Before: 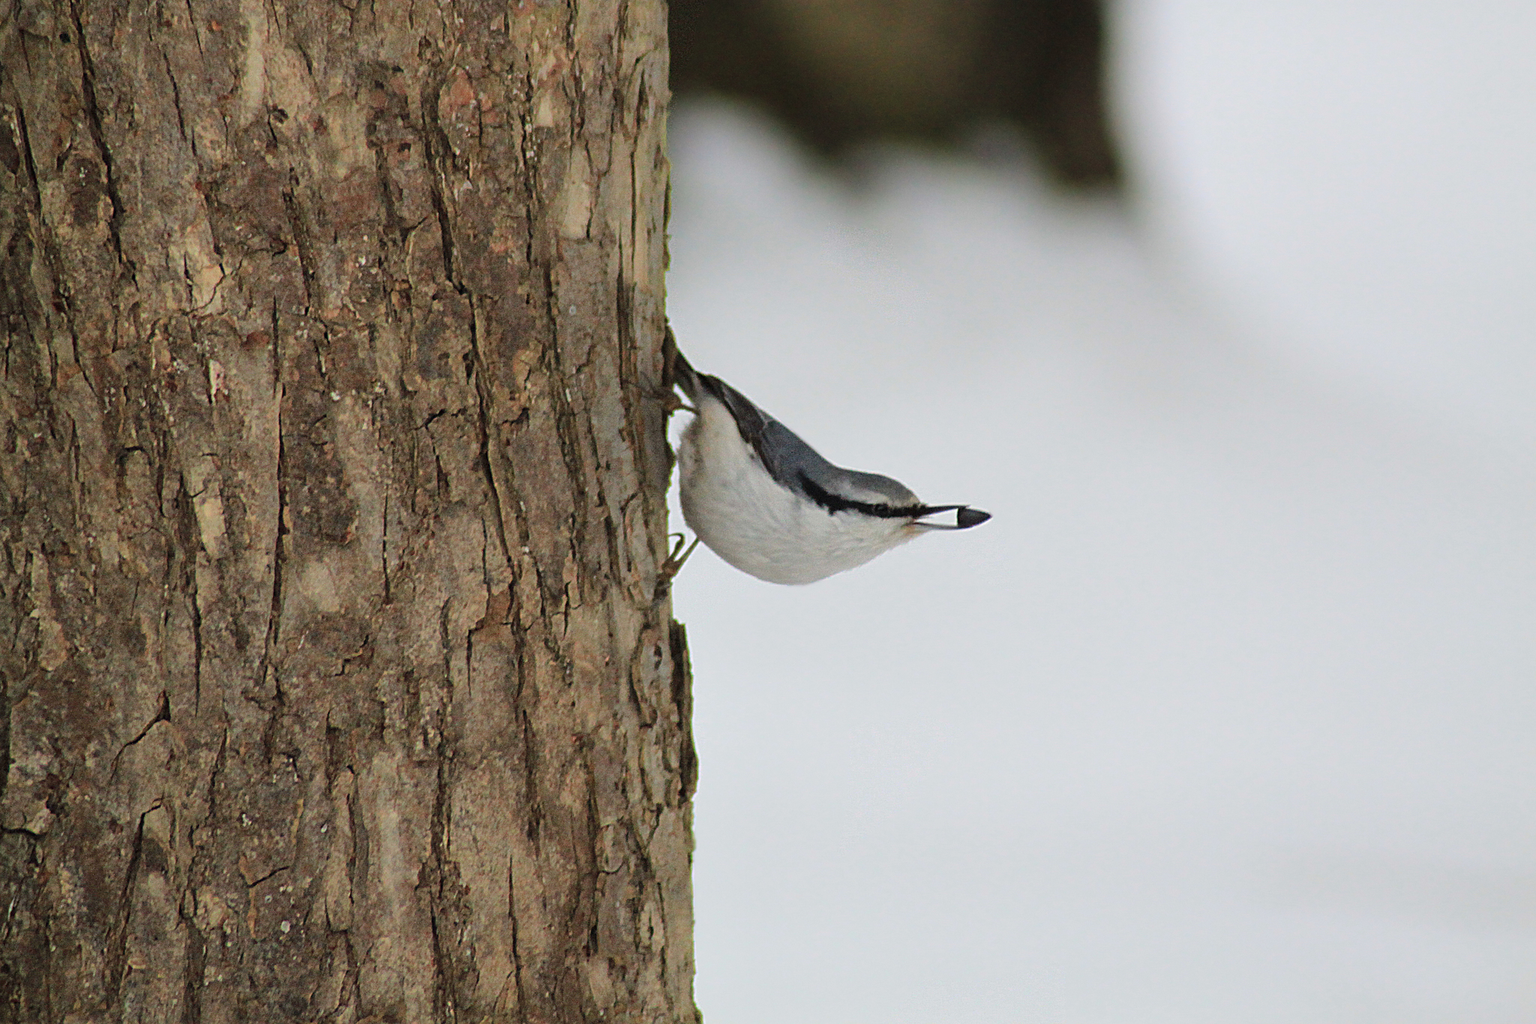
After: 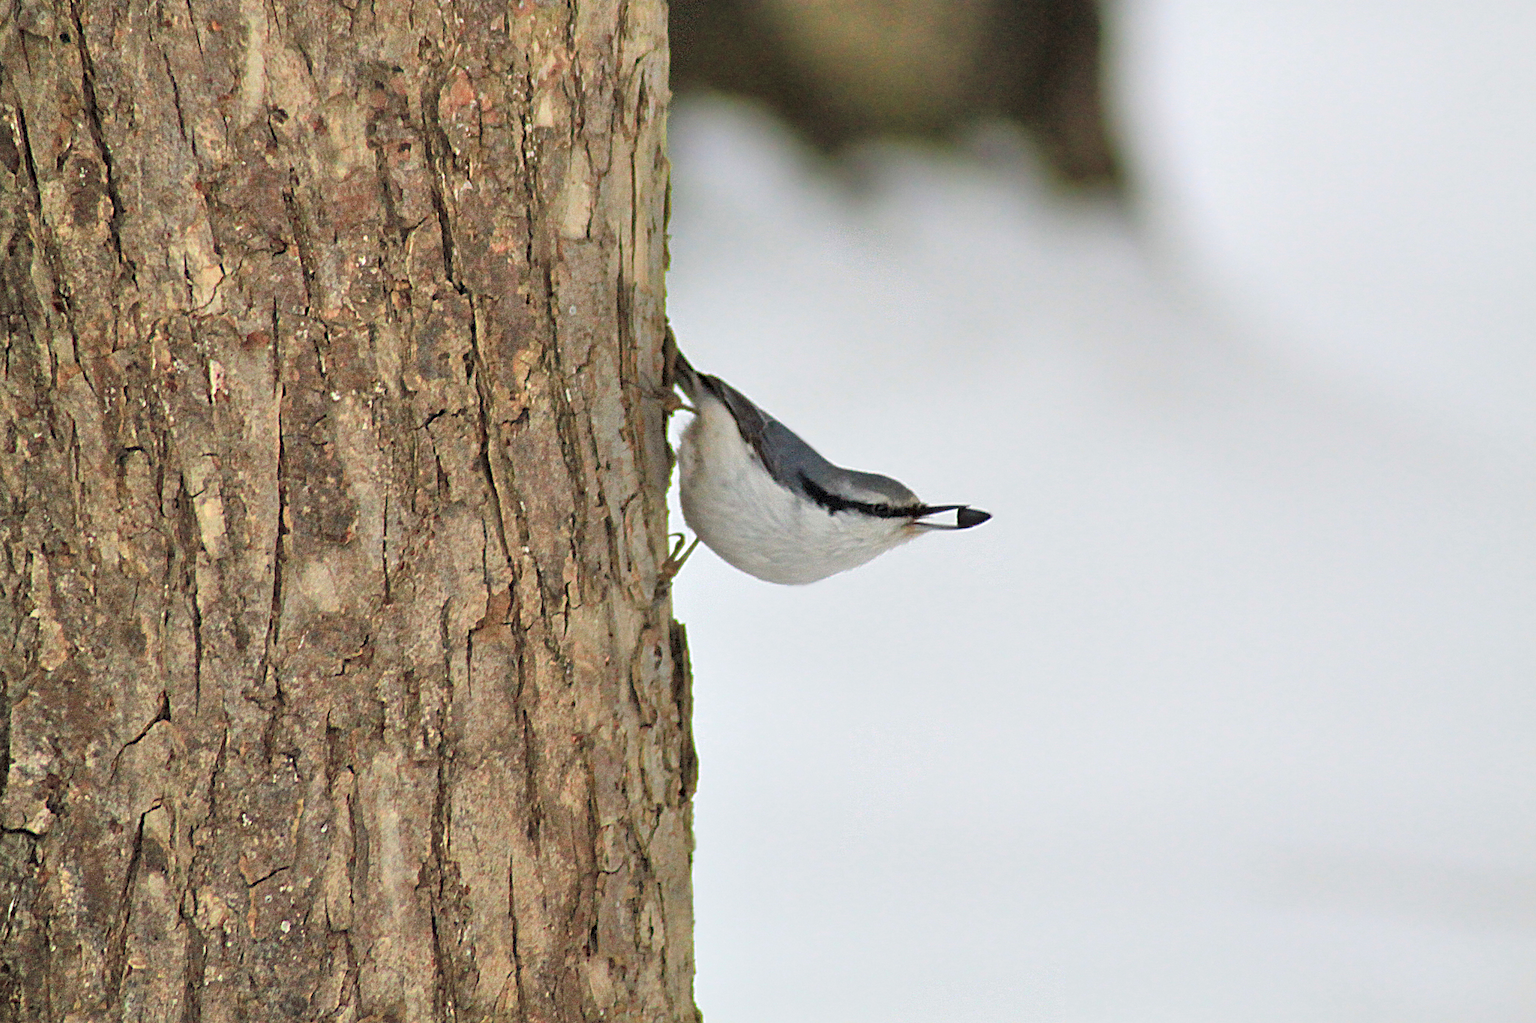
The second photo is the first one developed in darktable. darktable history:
exposure: exposure 0.134 EV, compensate highlight preservation false
tone equalizer: -7 EV 0.158 EV, -6 EV 0.585 EV, -5 EV 1.16 EV, -4 EV 1.31 EV, -3 EV 1.13 EV, -2 EV 0.6 EV, -1 EV 0.164 EV
contrast equalizer: octaves 7, y [[0.6 ×6], [0.55 ×6], [0 ×6], [0 ×6], [0 ×6]], mix 0.312
